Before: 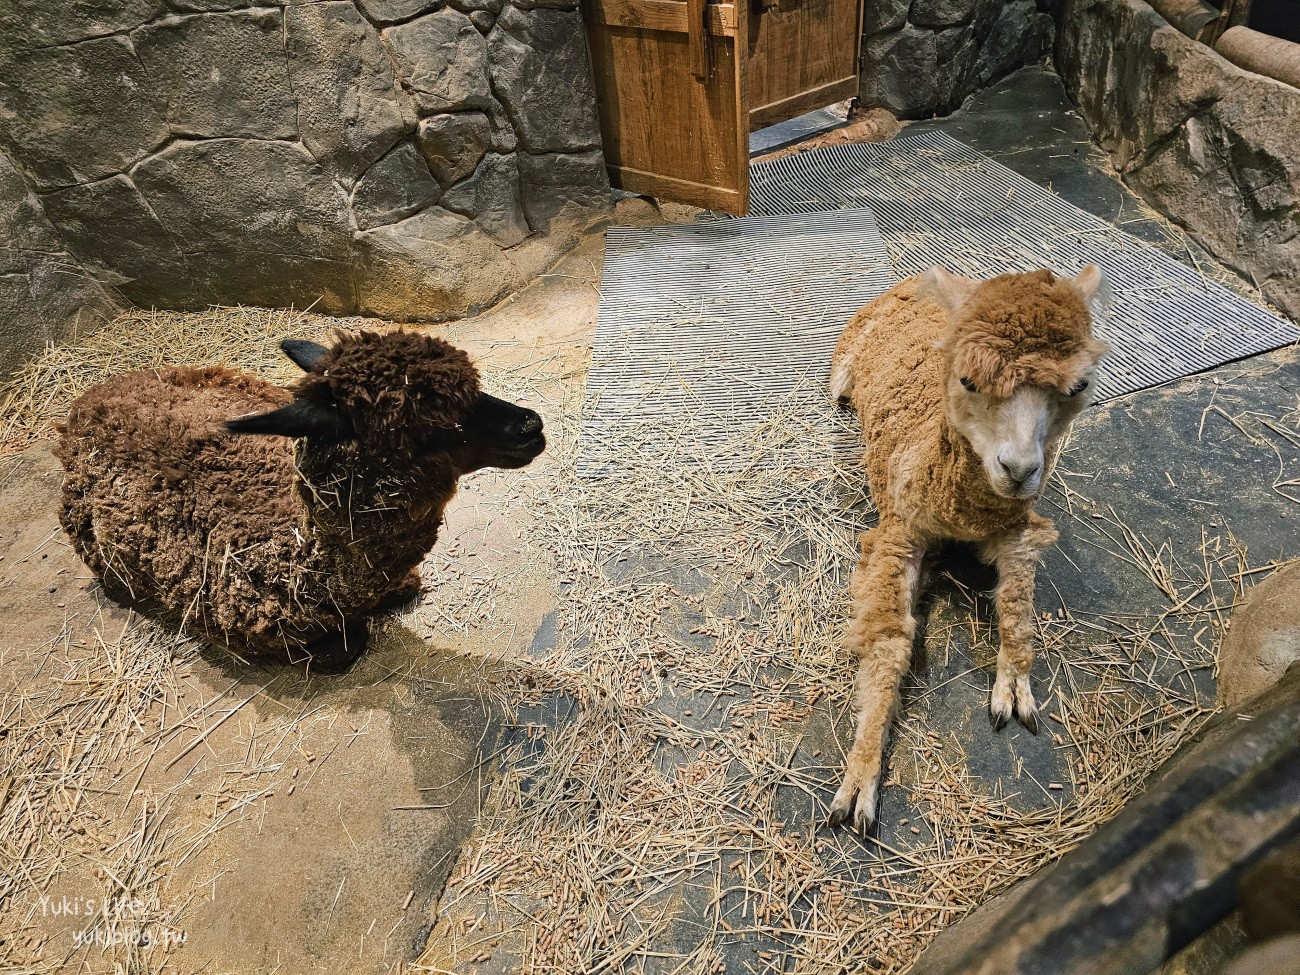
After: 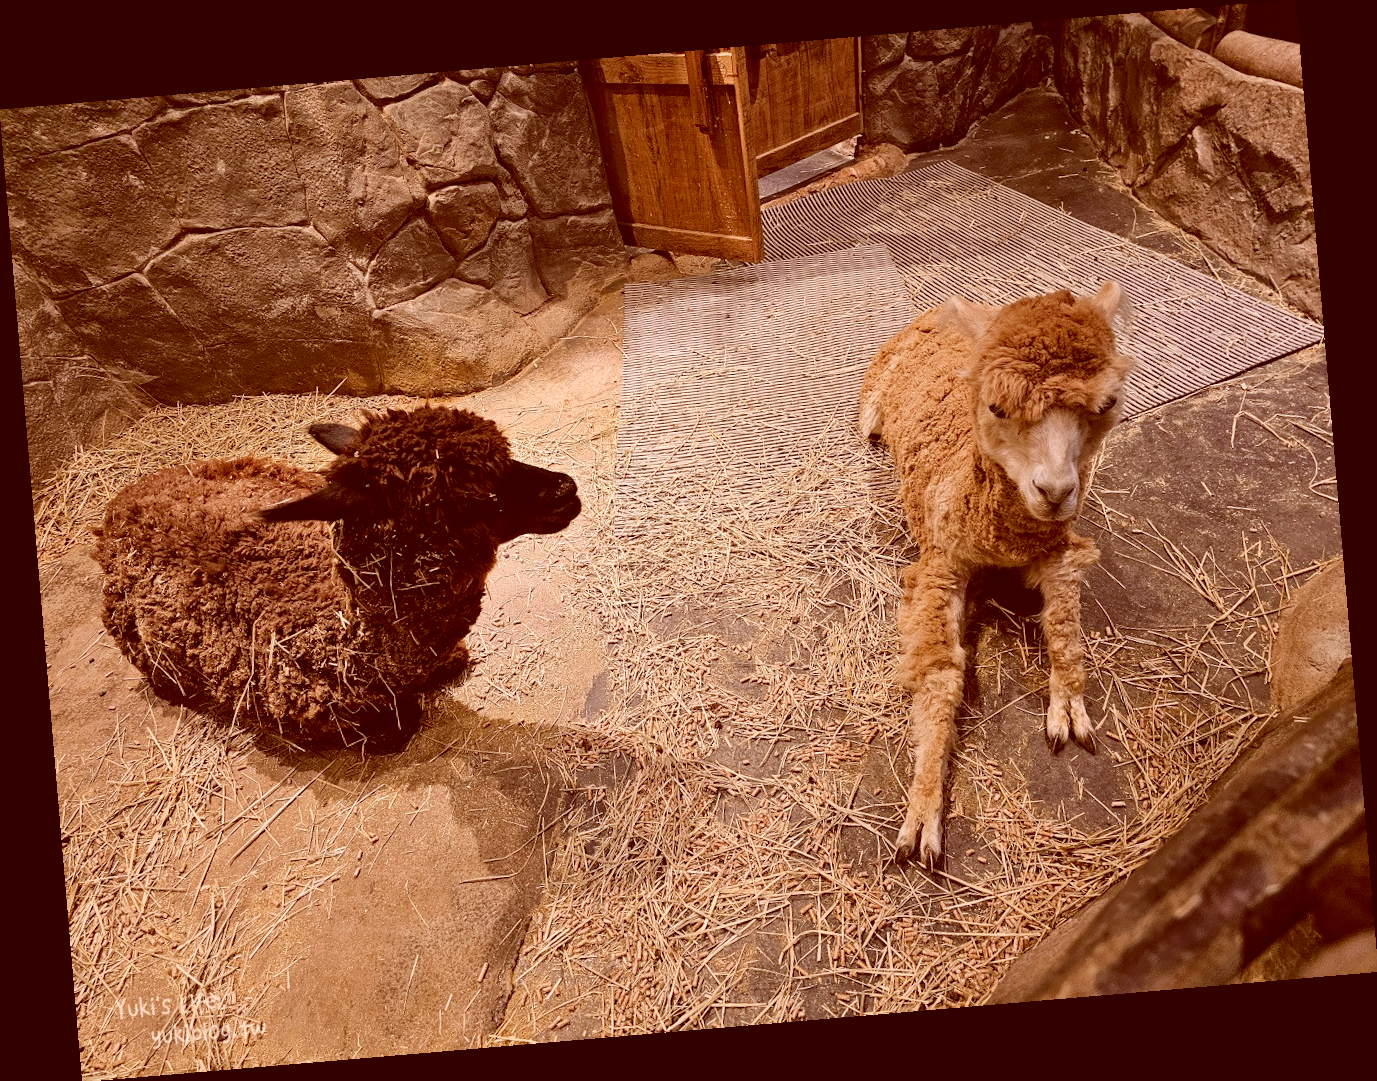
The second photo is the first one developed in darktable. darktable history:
rotate and perspective: rotation -4.86°, automatic cropping off
color correction: highlights a* 9.03, highlights b* 8.71, shadows a* 40, shadows b* 40, saturation 0.8
